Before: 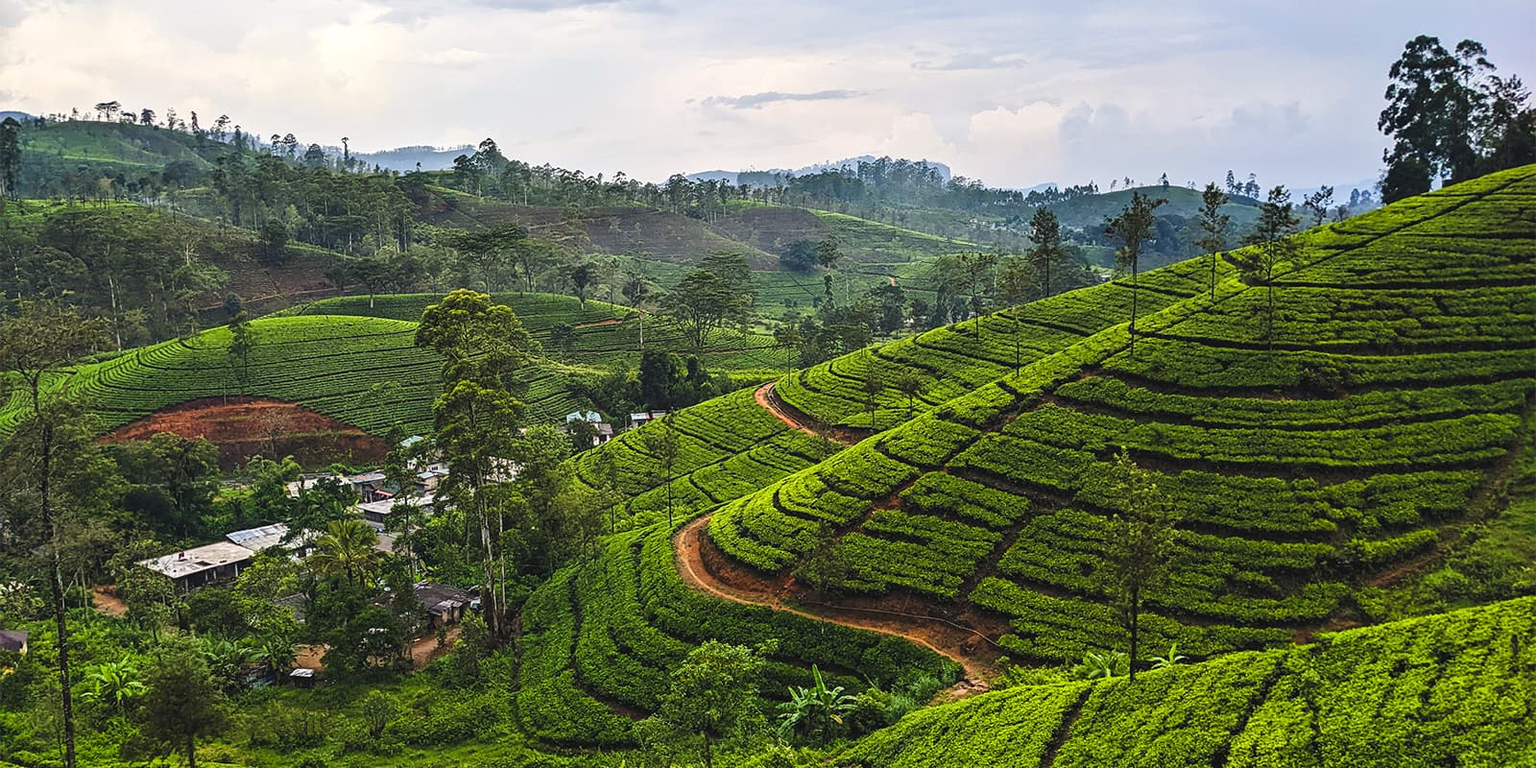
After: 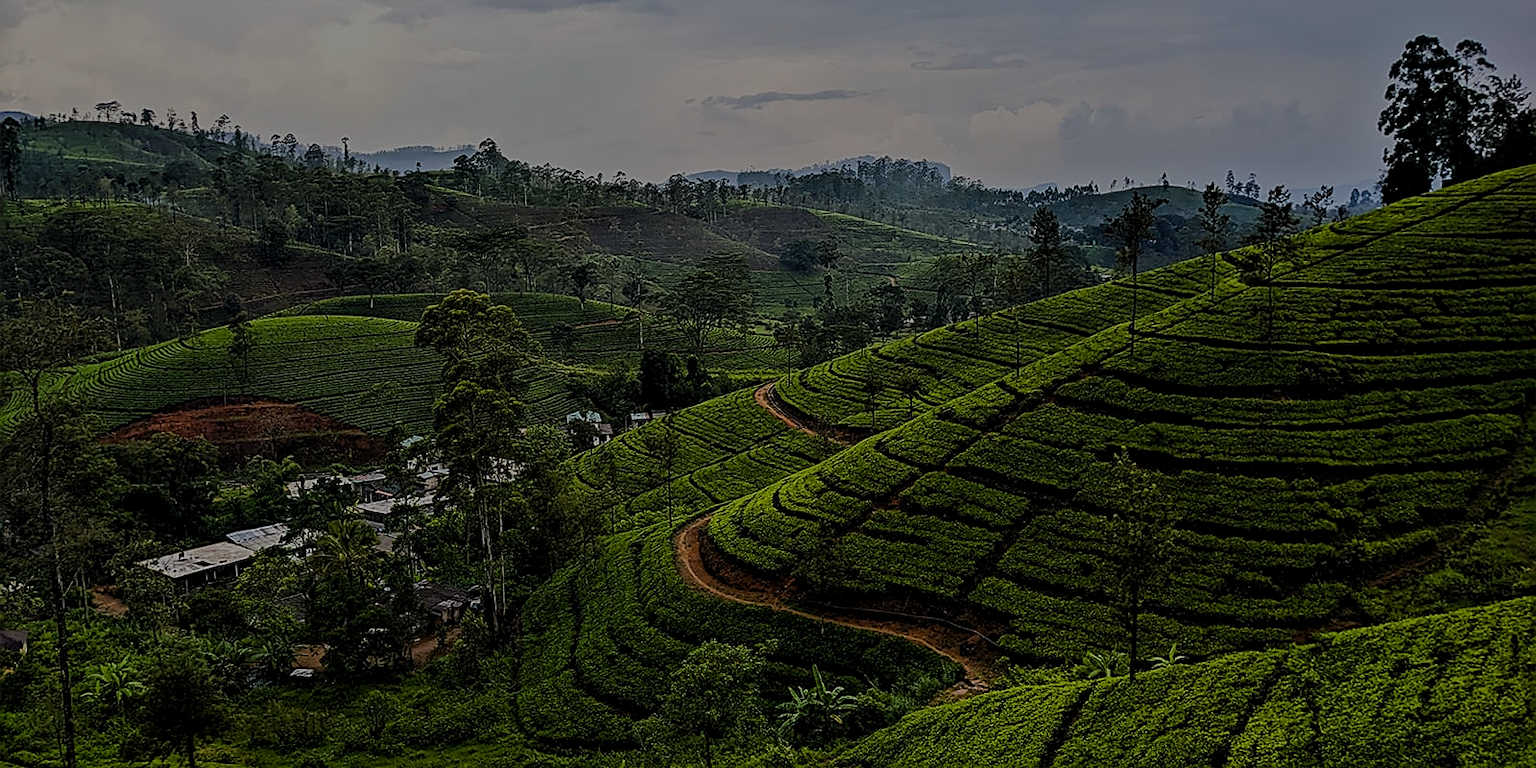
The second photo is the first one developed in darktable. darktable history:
tone equalizer: -8 EV -2 EV, -7 EV -2 EV, -6 EV -2 EV, -5 EV -2 EV, -4 EV -2 EV, -3 EV -2 EV, -2 EV -2 EV, -1 EV -1.63 EV, +0 EV -2 EV
levels: levels [0.026, 0.507, 0.987]
exposure: black level correction 0.011, compensate highlight preservation false
sharpen: on, module defaults
